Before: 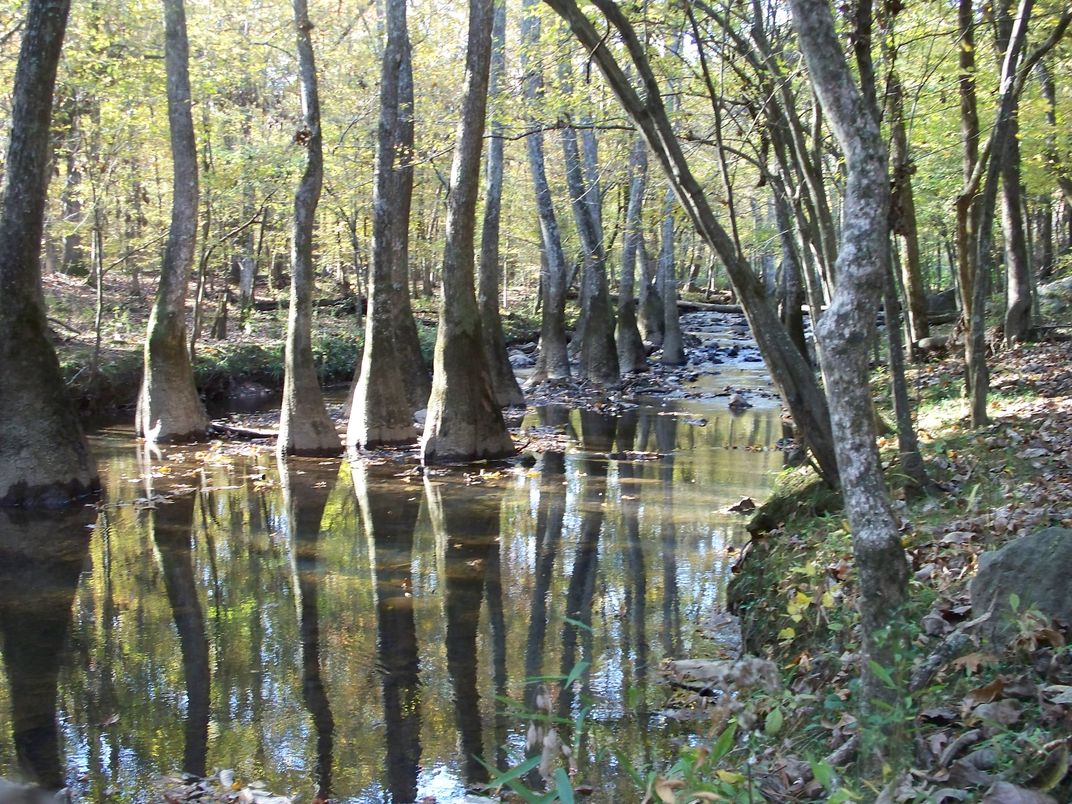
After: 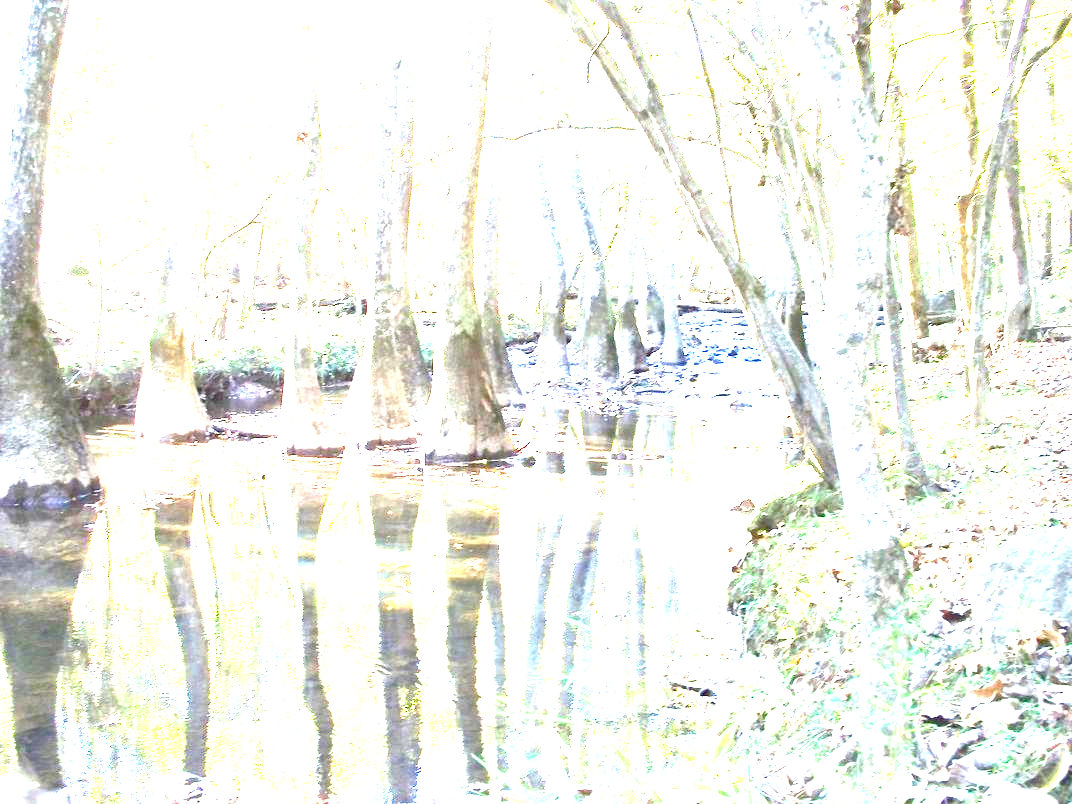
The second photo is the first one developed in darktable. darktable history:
exposure: black level correction 0, exposure 3.935 EV, compensate highlight preservation false
